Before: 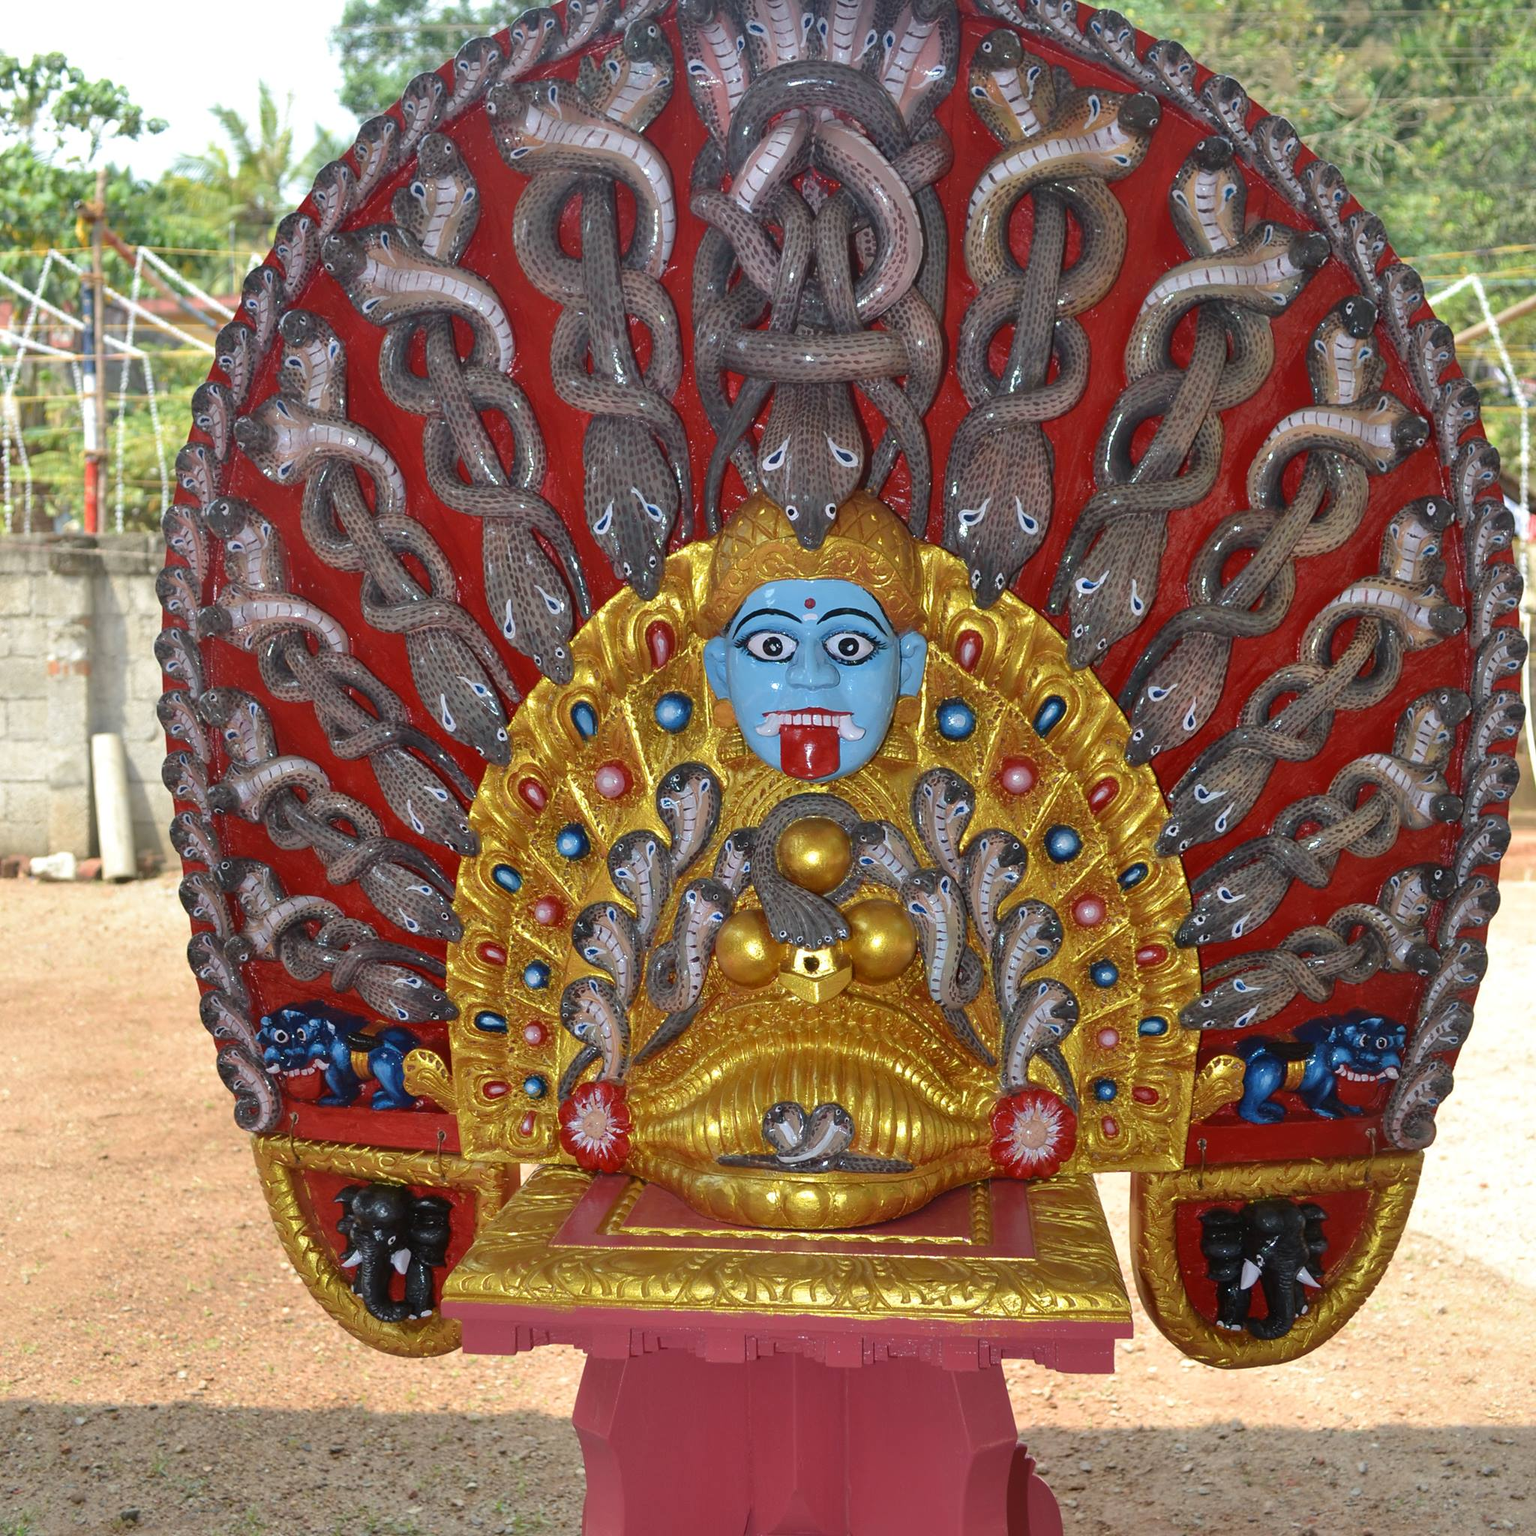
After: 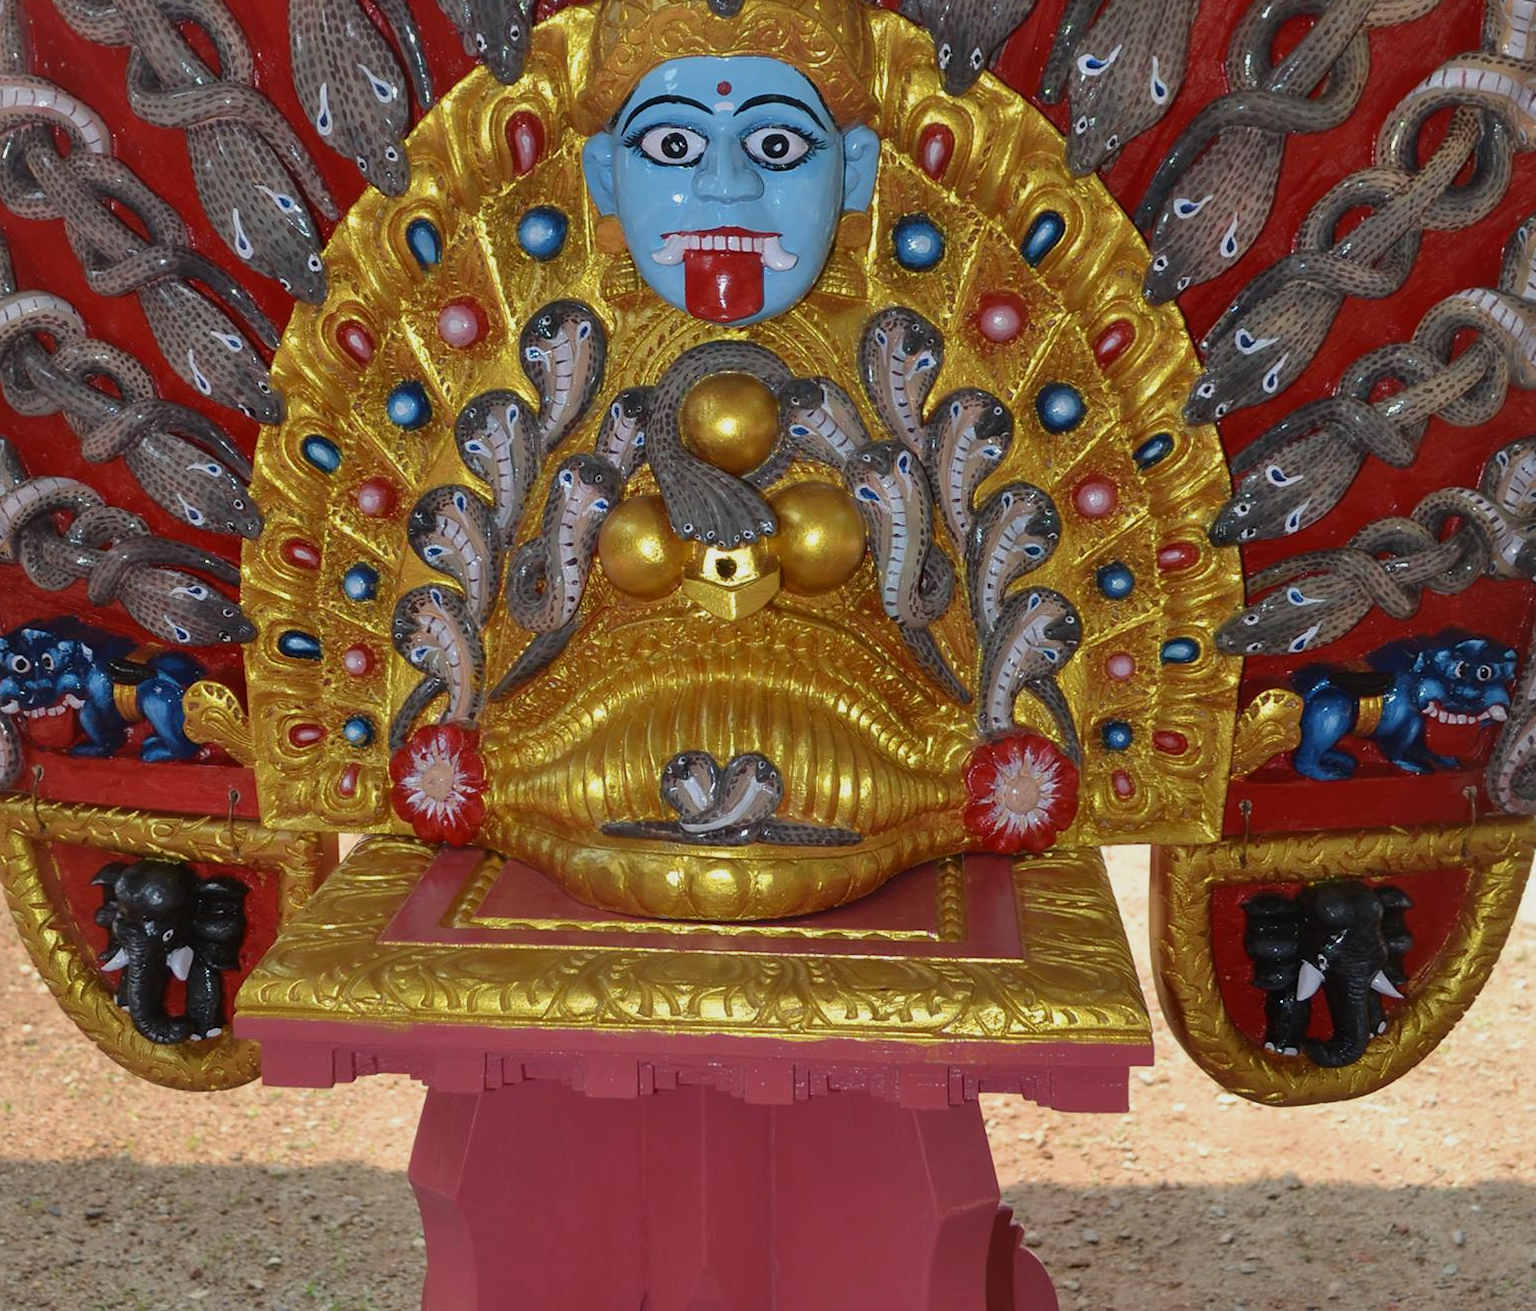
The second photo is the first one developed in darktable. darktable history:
exposure: exposure -0.306 EV, compensate exposure bias true, compensate highlight preservation false
crop and rotate: left 17.327%, top 34.984%, right 7.464%, bottom 0.782%
